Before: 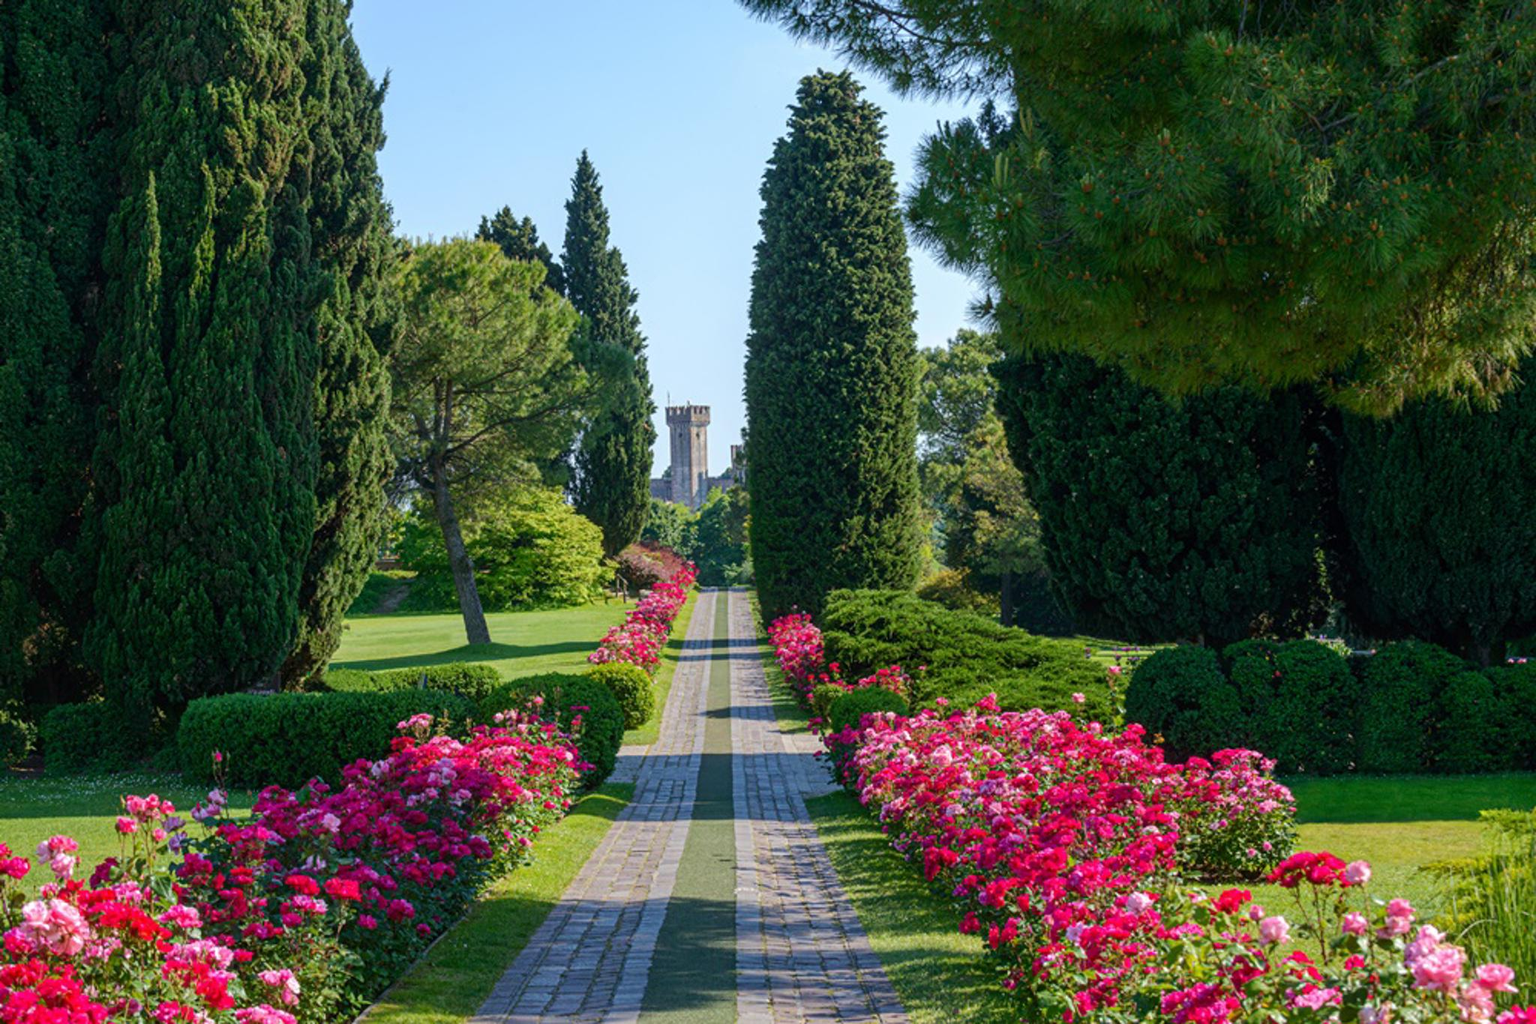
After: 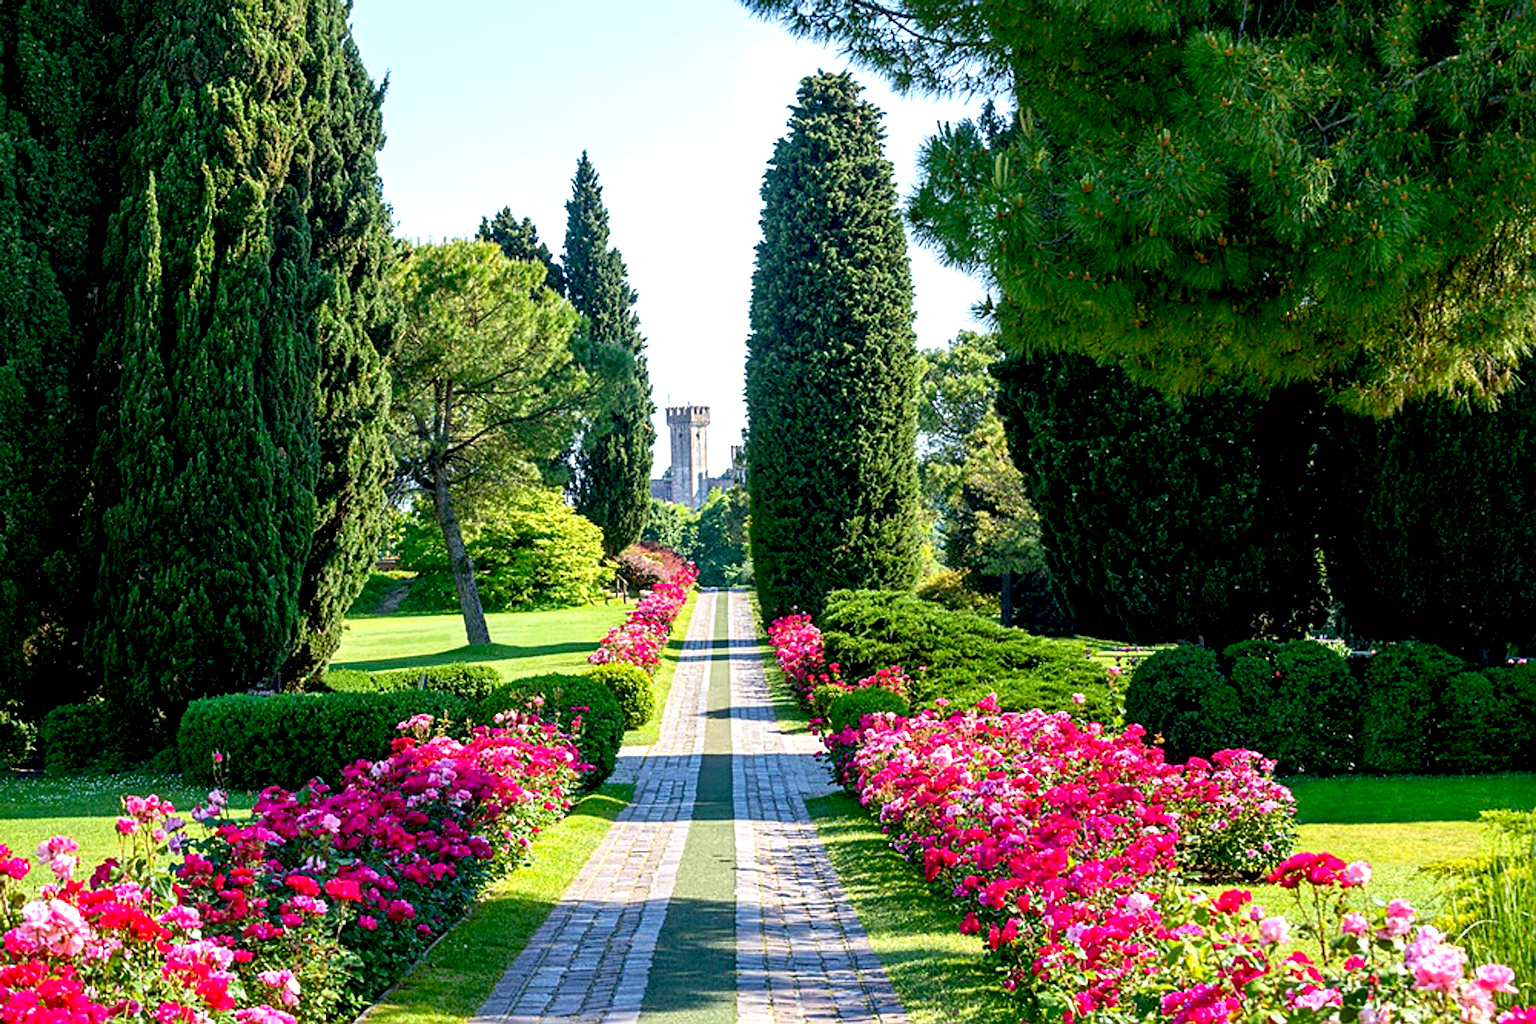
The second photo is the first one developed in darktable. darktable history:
white balance: emerald 1
sharpen: on, module defaults
exposure: black level correction 0.01, exposure 1 EV, compensate highlight preservation false
